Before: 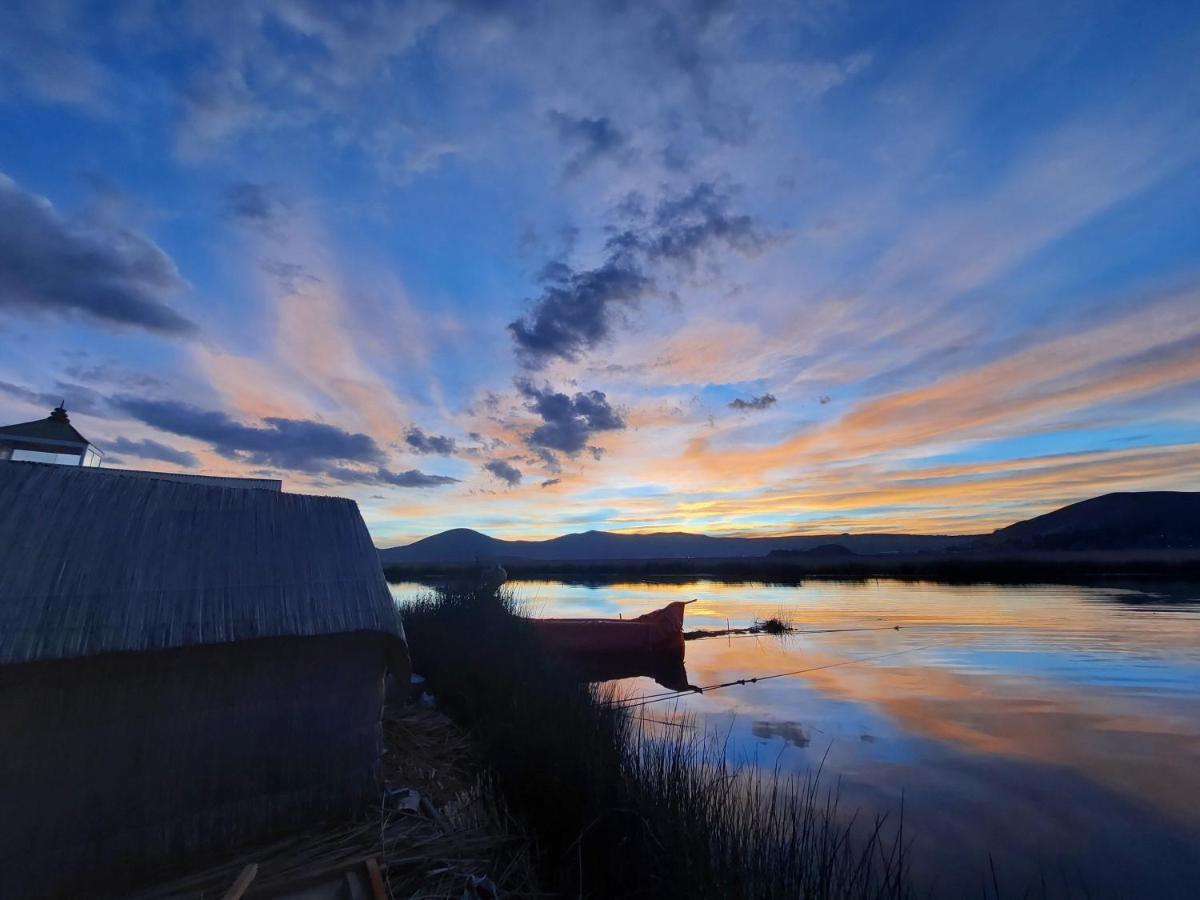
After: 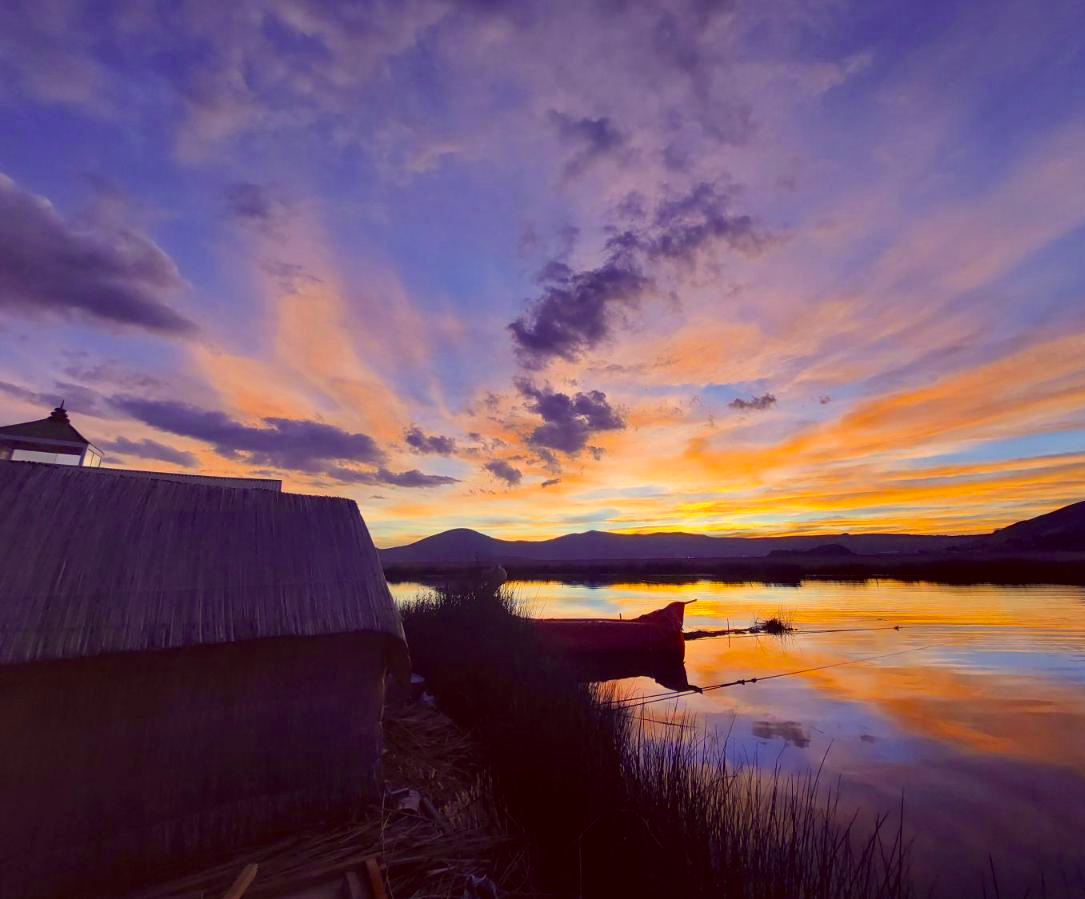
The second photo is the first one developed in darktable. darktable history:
crop: right 9.509%, bottom 0.031%
base curve: curves: ch0 [(0, 0) (0.297, 0.298) (1, 1)], preserve colors none
color correction: highlights a* 10.12, highlights b* 39.04, shadows a* 14.62, shadows b* 3.37
color balance rgb: perceptual saturation grading › global saturation 25%, global vibrance 20%
white balance: red 1.004, blue 1.024
